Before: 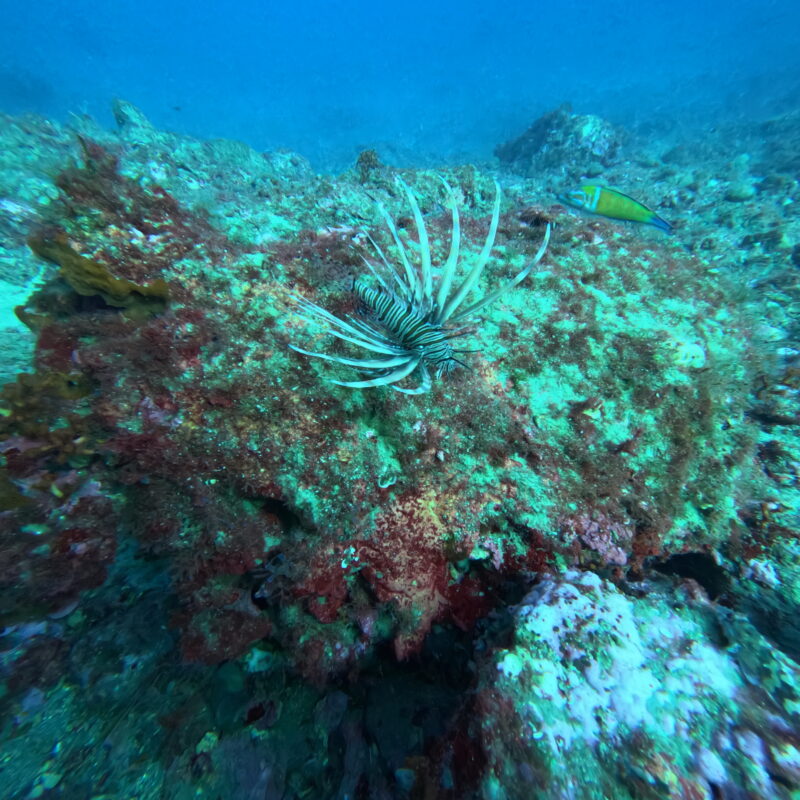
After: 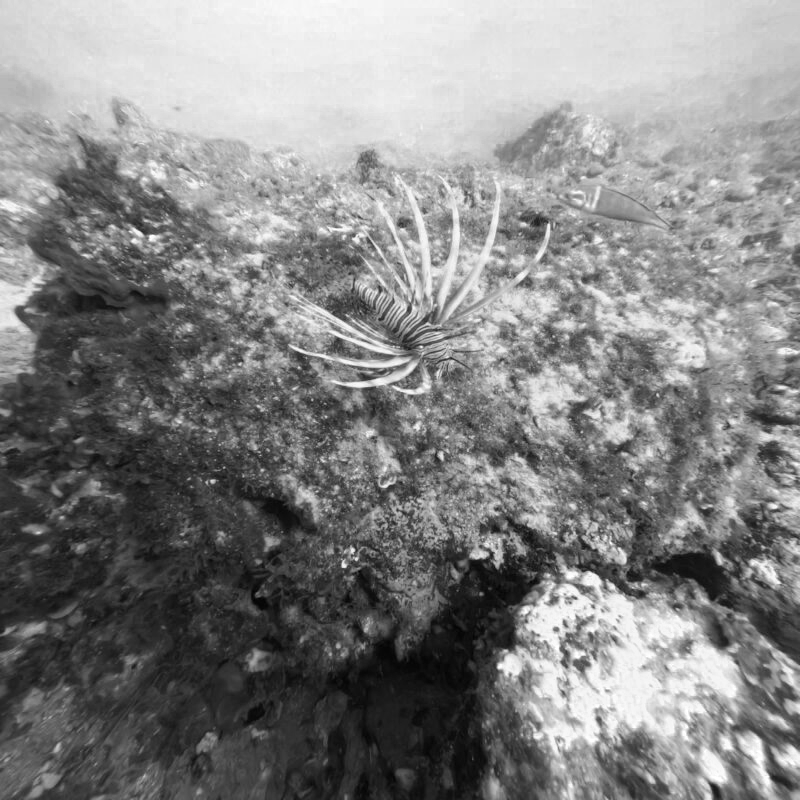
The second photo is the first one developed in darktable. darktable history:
color balance rgb: perceptual saturation grading › global saturation 10.064%, perceptual brilliance grading › mid-tones 10.98%, perceptual brilliance grading › shadows 14.69%
color zones: curves: ch0 [(0, 0.613) (0.01, 0.613) (0.245, 0.448) (0.498, 0.529) (0.642, 0.665) (0.879, 0.777) (0.99, 0.613)]; ch1 [(0, 0) (0.143, 0) (0.286, 0) (0.429, 0) (0.571, 0) (0.714, 0) (0.857, 0)]
color correction: highlights a* 11.74, highlights b* 11.91
